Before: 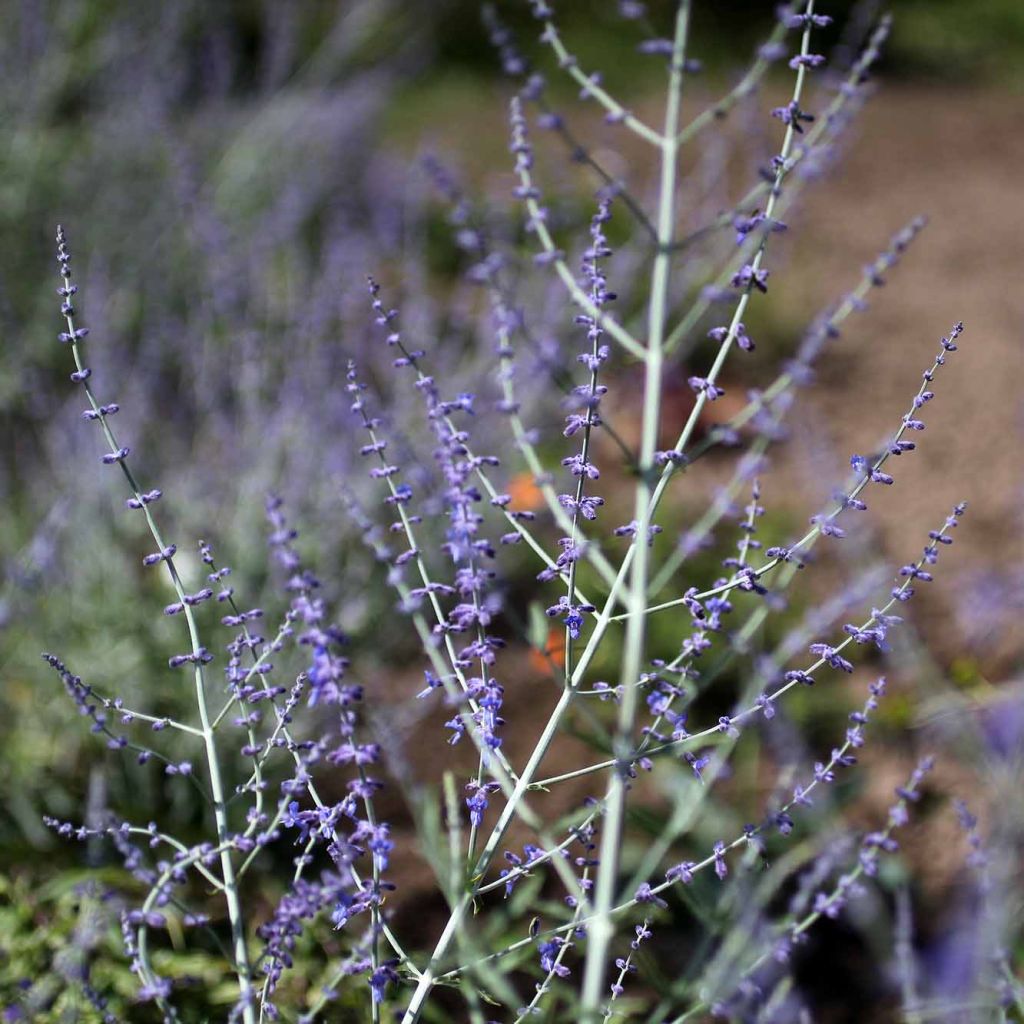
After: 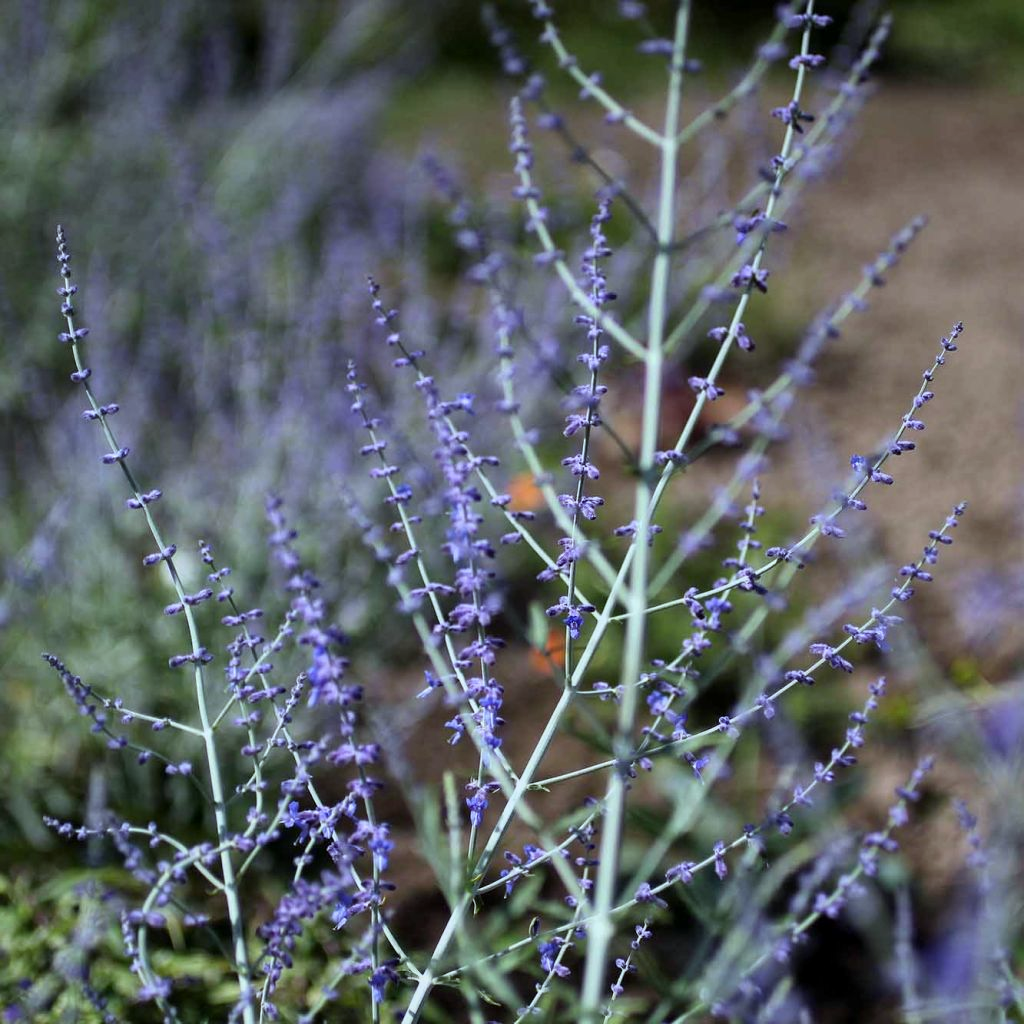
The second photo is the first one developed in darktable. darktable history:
local contrast: mode bilateral grid, contrast 10, coarseness 25, detail 115%, midtone range 0.2
white balance: red 0.925, blue 1.046
tone equalizer: -8 EV -0.002 EV, -7 EV 0.005 EV, -6 EV -0.009 EV, -5 EV 0.011 EV, -4 EV -0.012 EV, -3 EV 0.007 EV, -2 EV -0.062 EV, -1 EV -0.293 EV, +0 EV -0.582 EV, smoothing diameter 2%, edges refinement/feathering 20, mask exposure compensation -1.57 EV, filter diffusion 5
